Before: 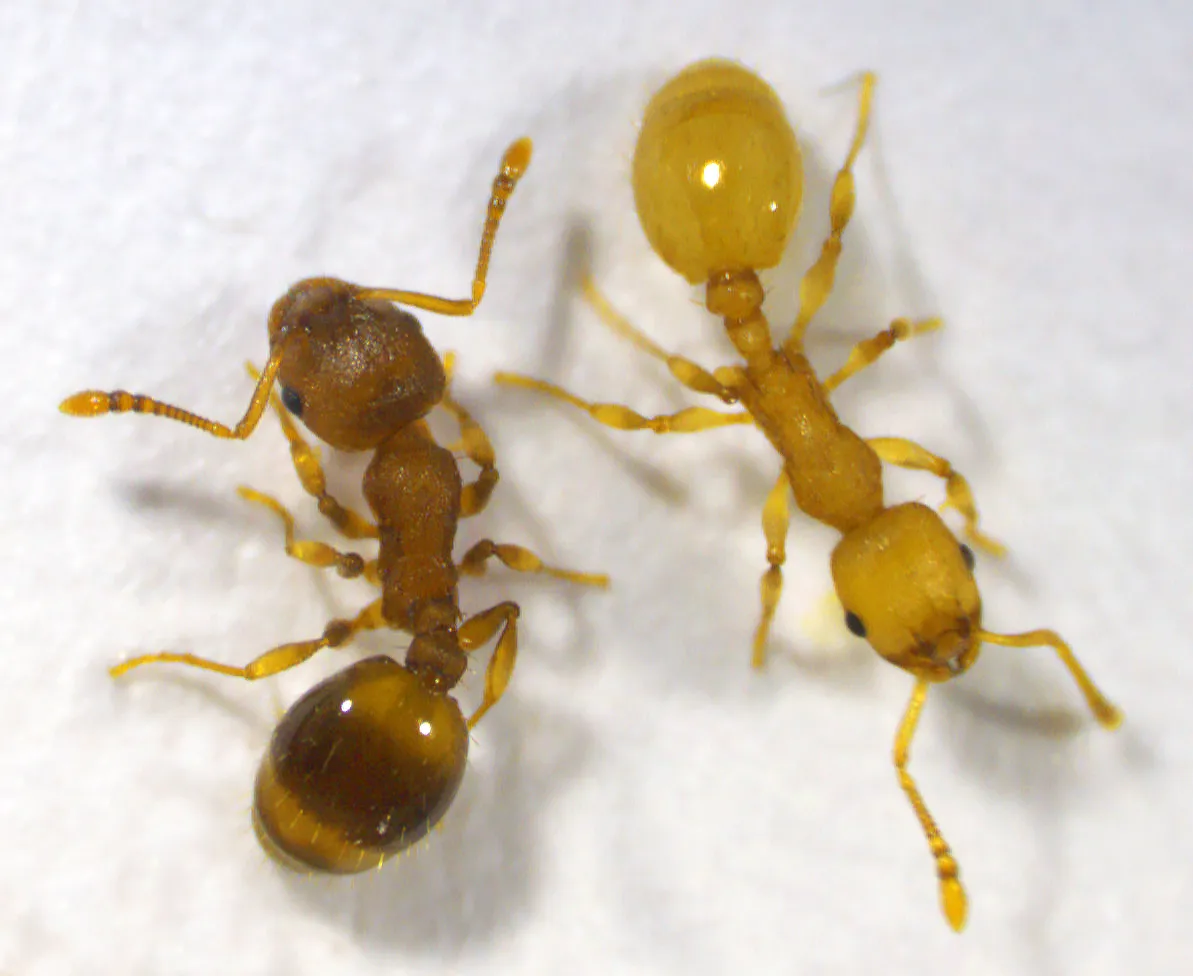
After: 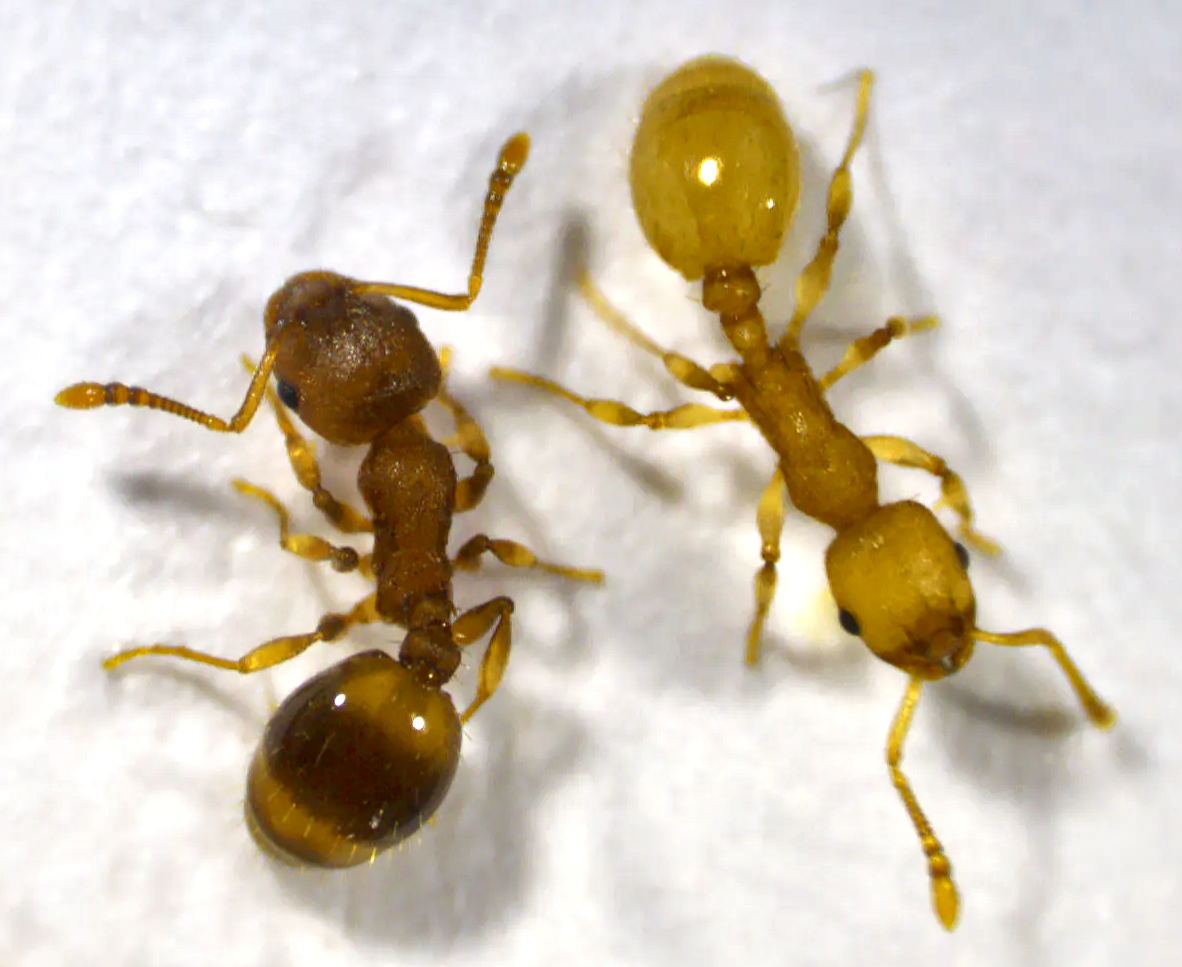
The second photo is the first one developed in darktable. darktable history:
crop and rotate: angle -0.425°
local contrast: mode bilateral grid, contrast 71, coarseness 74, detail 181%, midtone range 0.2
